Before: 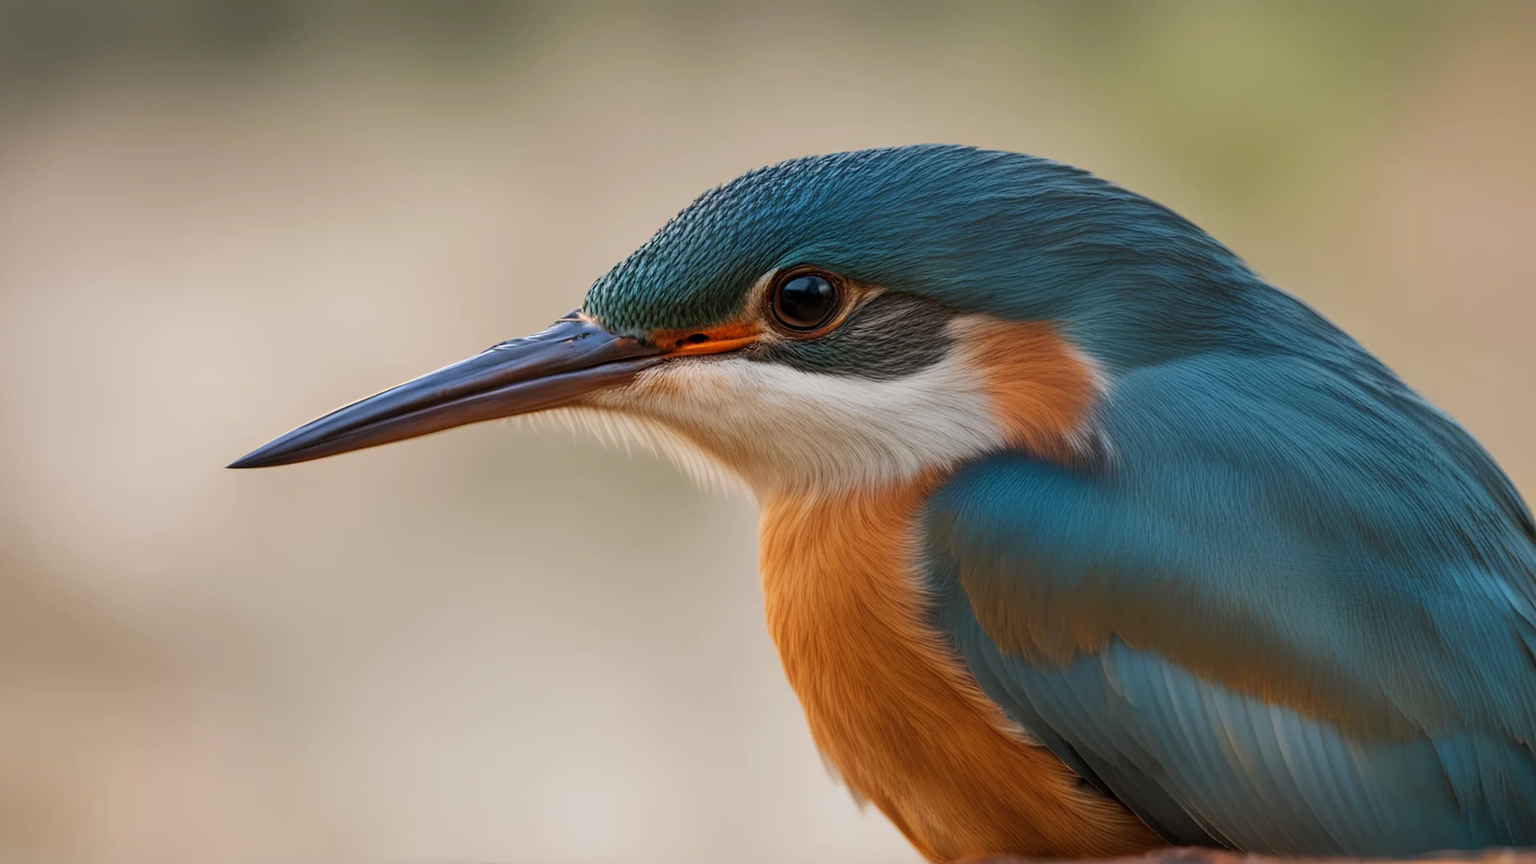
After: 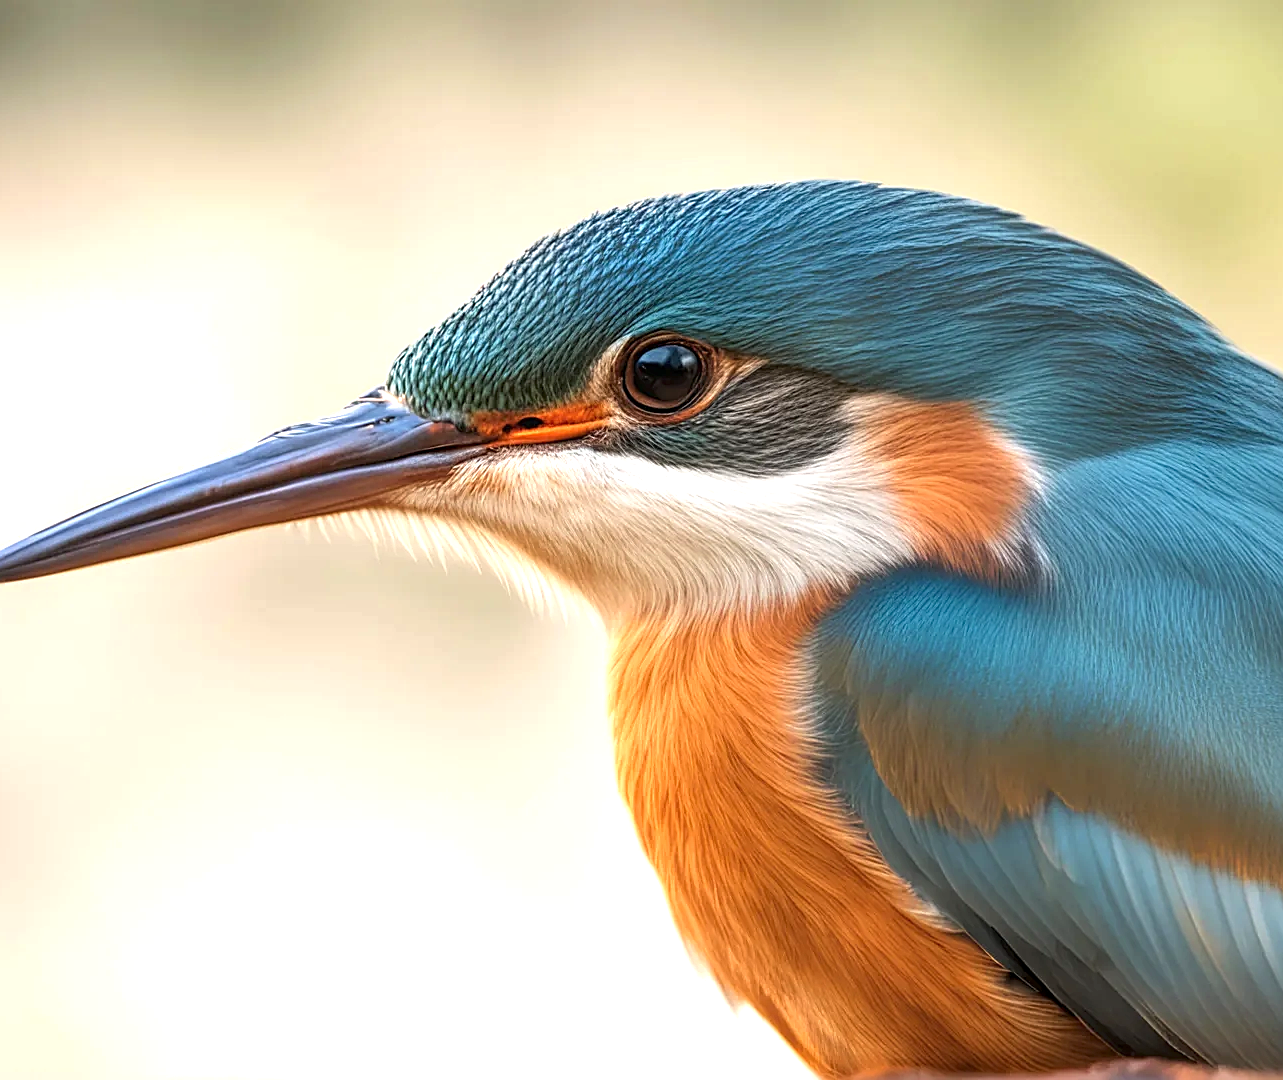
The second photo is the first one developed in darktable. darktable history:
exposure: black level correction 0, exposure 1.182 EV, compensate exposure bias true, compensate highlight preservation false
sharpen: amount 0.541
local contrast: on, module defaults
crop and rotate: left 17.834%, right 15.291%
